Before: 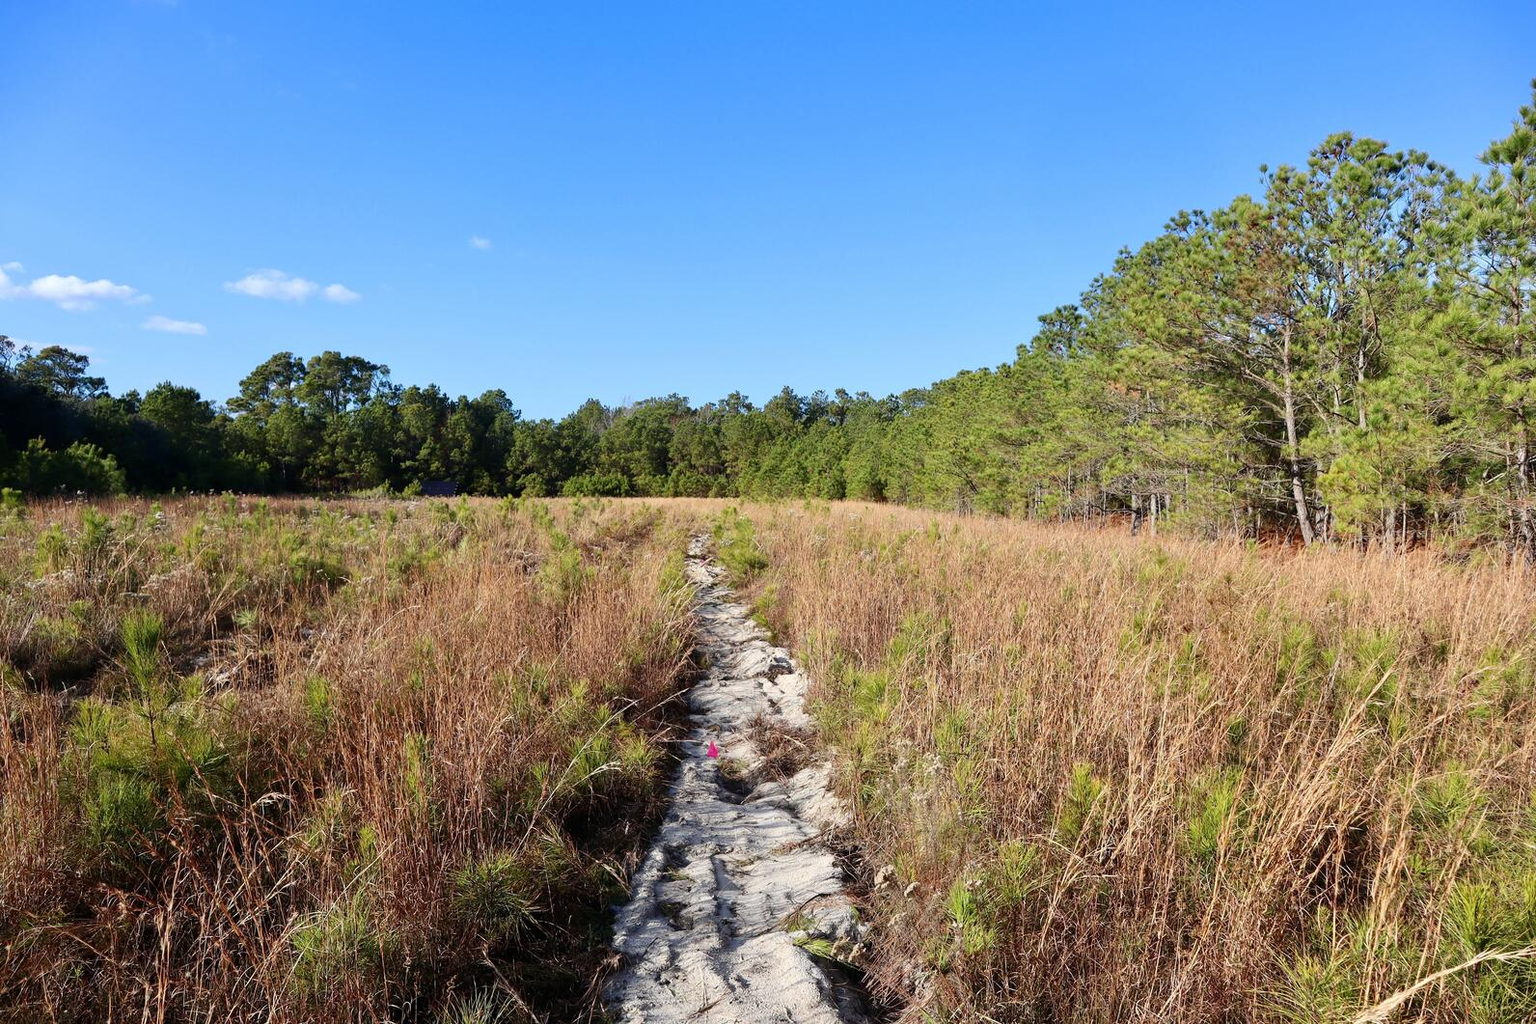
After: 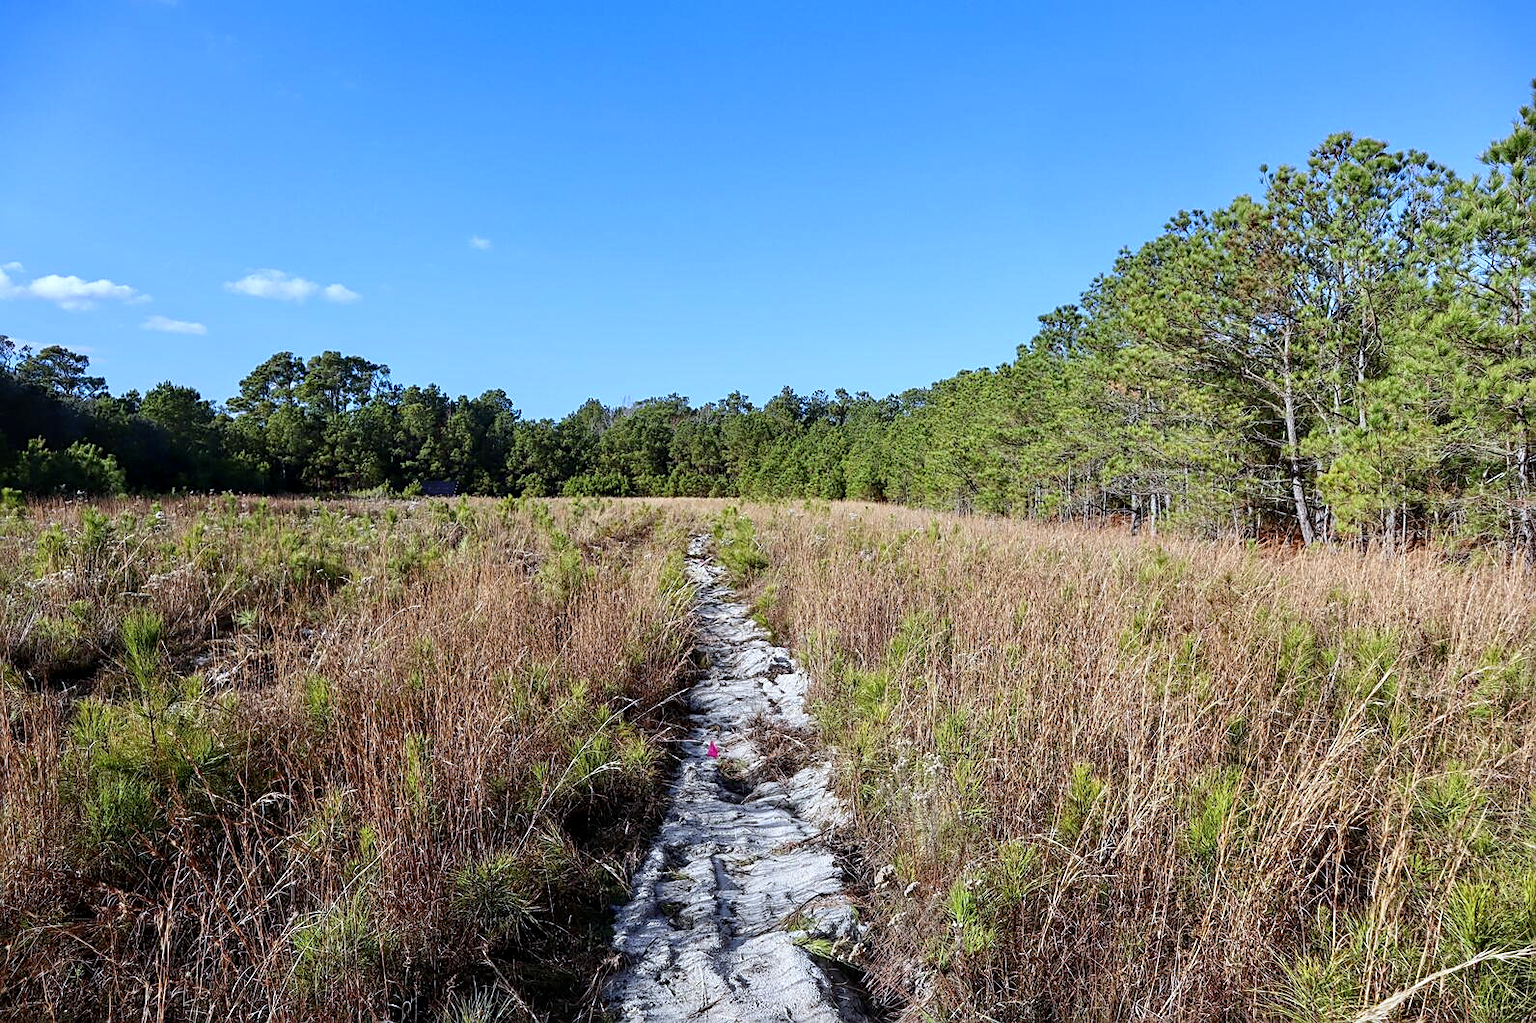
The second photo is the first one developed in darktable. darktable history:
sharpen: on, module defaults
exposure: black level correction 0.001, compensate highlight preservation false
white balance: red 0.931, blue 1.11
local contrast: on, module defaults
